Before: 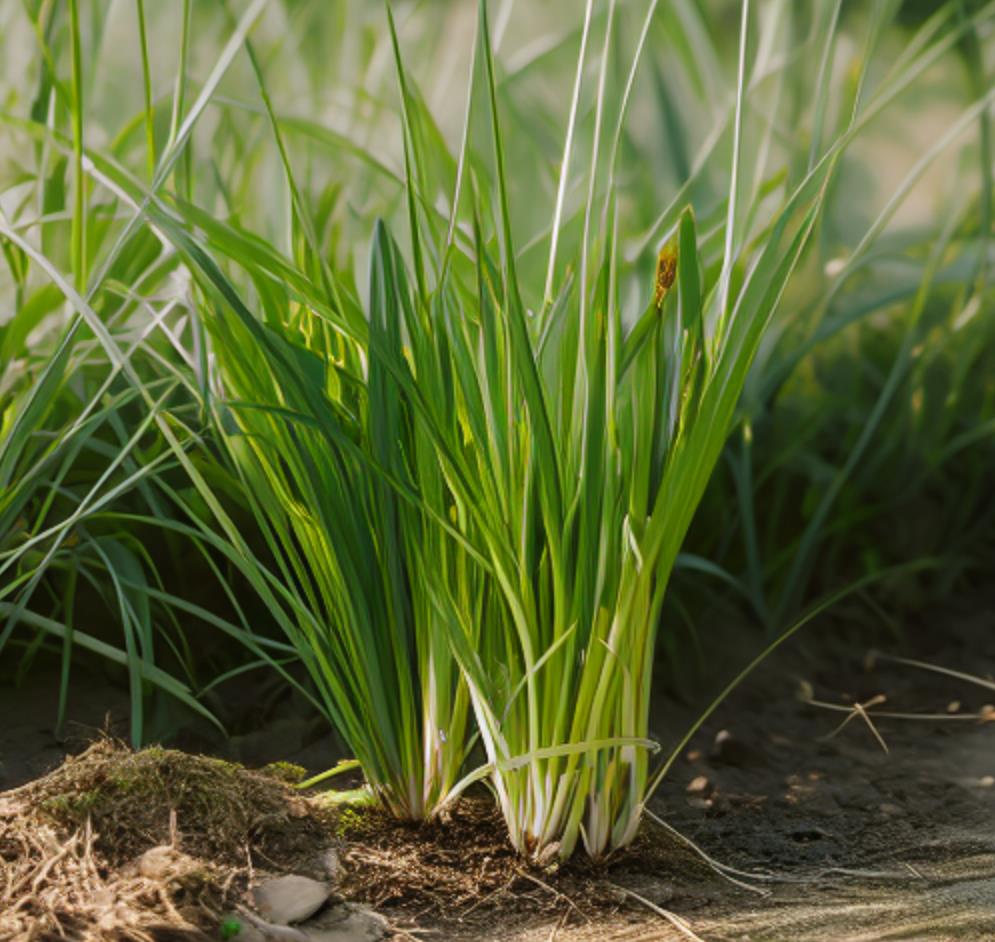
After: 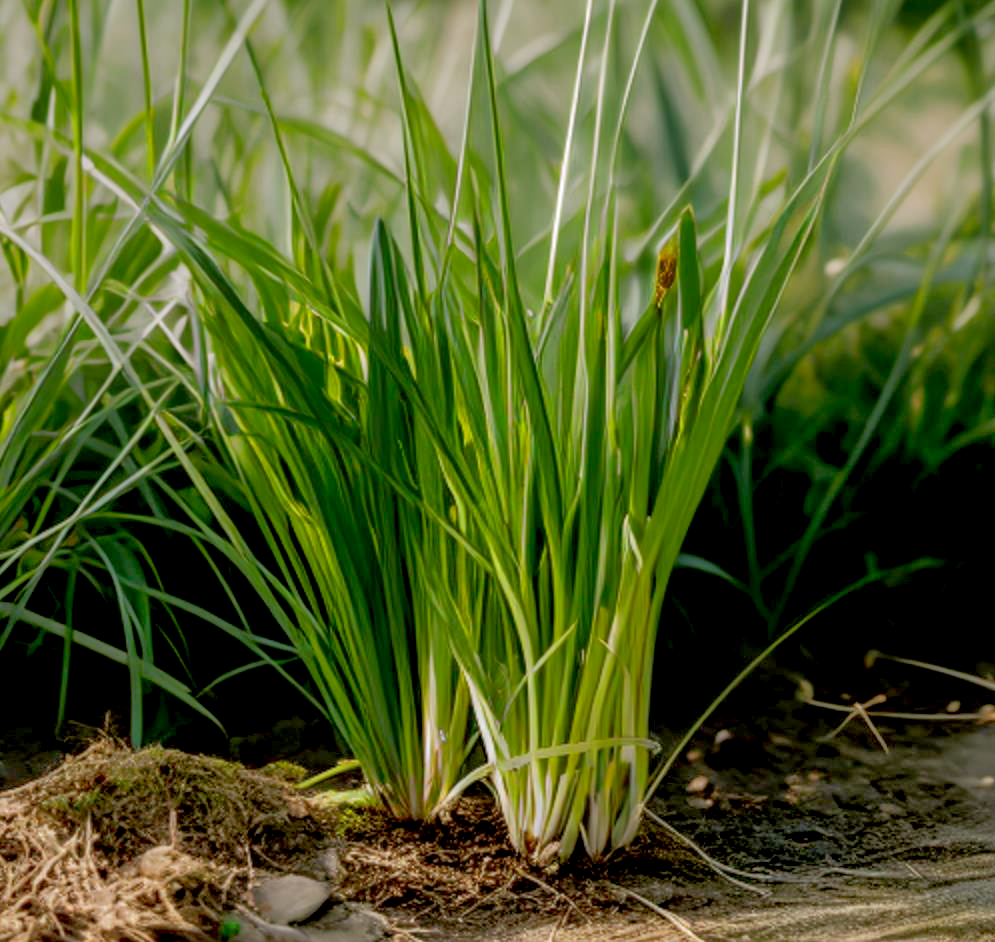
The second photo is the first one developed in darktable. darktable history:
shadows and highlights: on, module defaults
exposure: black level correction 0.018, exposure -0.007 EV, compensate exposure bias true, compensate highlight preservation false
local contrast: on, module defaults
tone equalizer: on, module defaults
